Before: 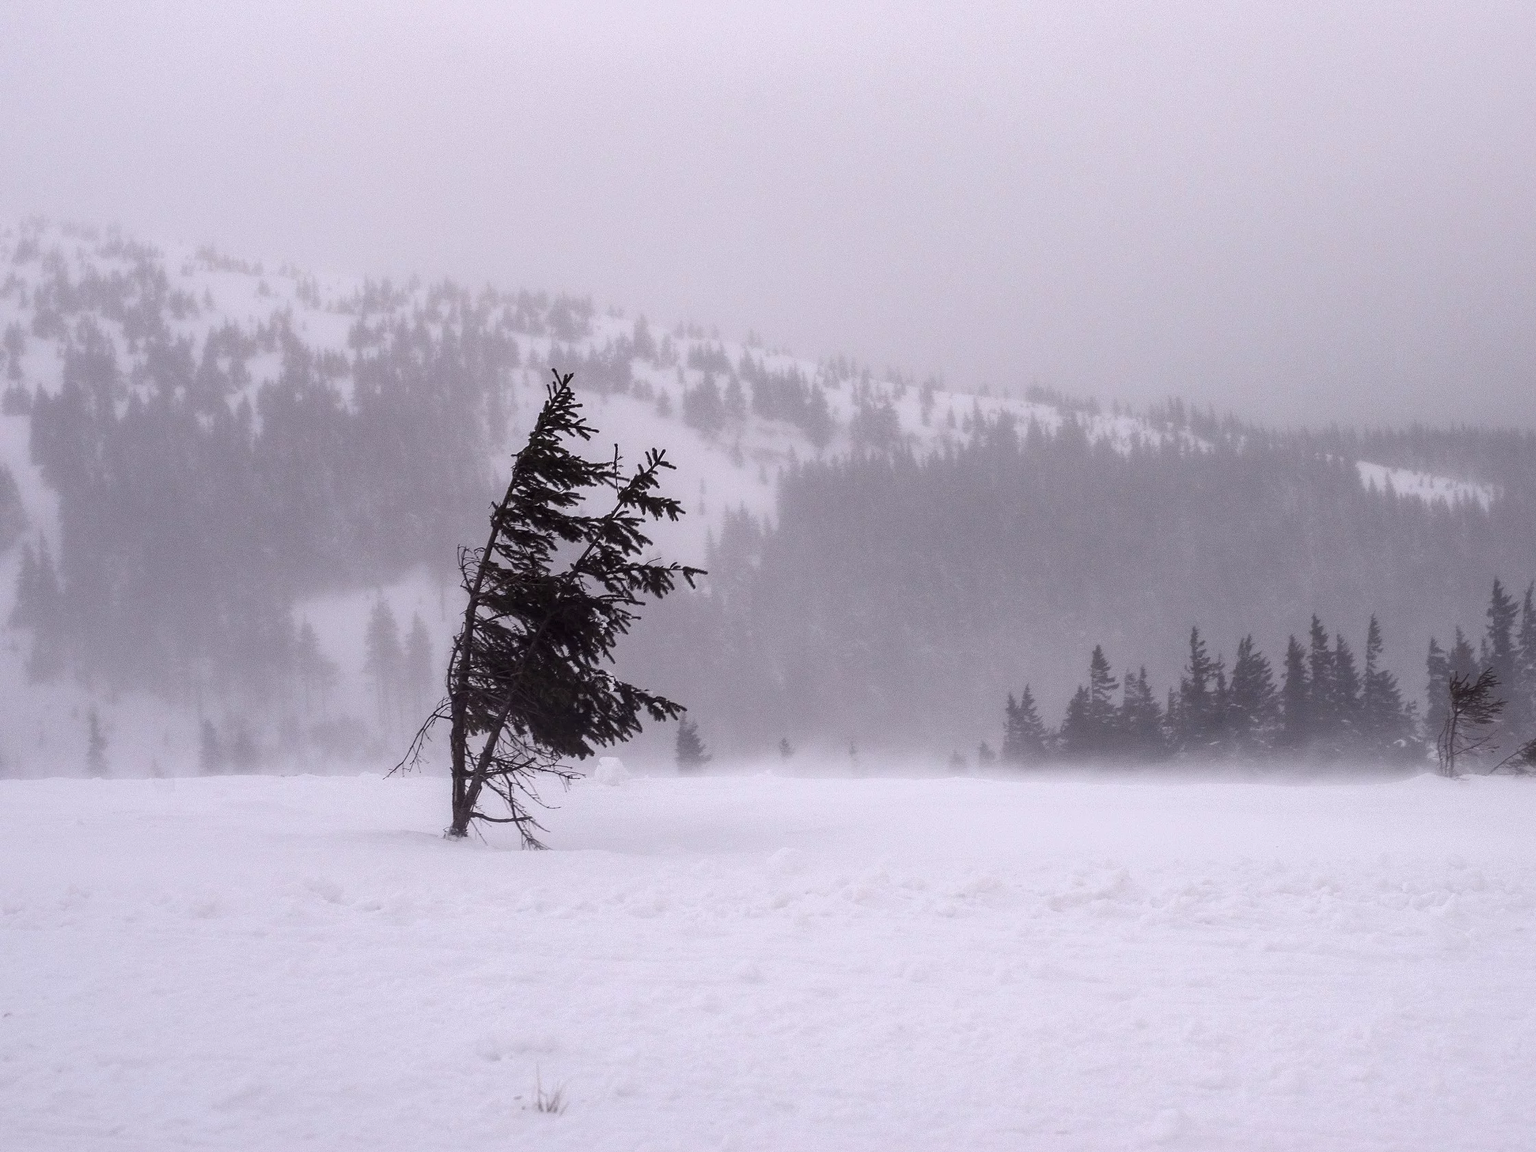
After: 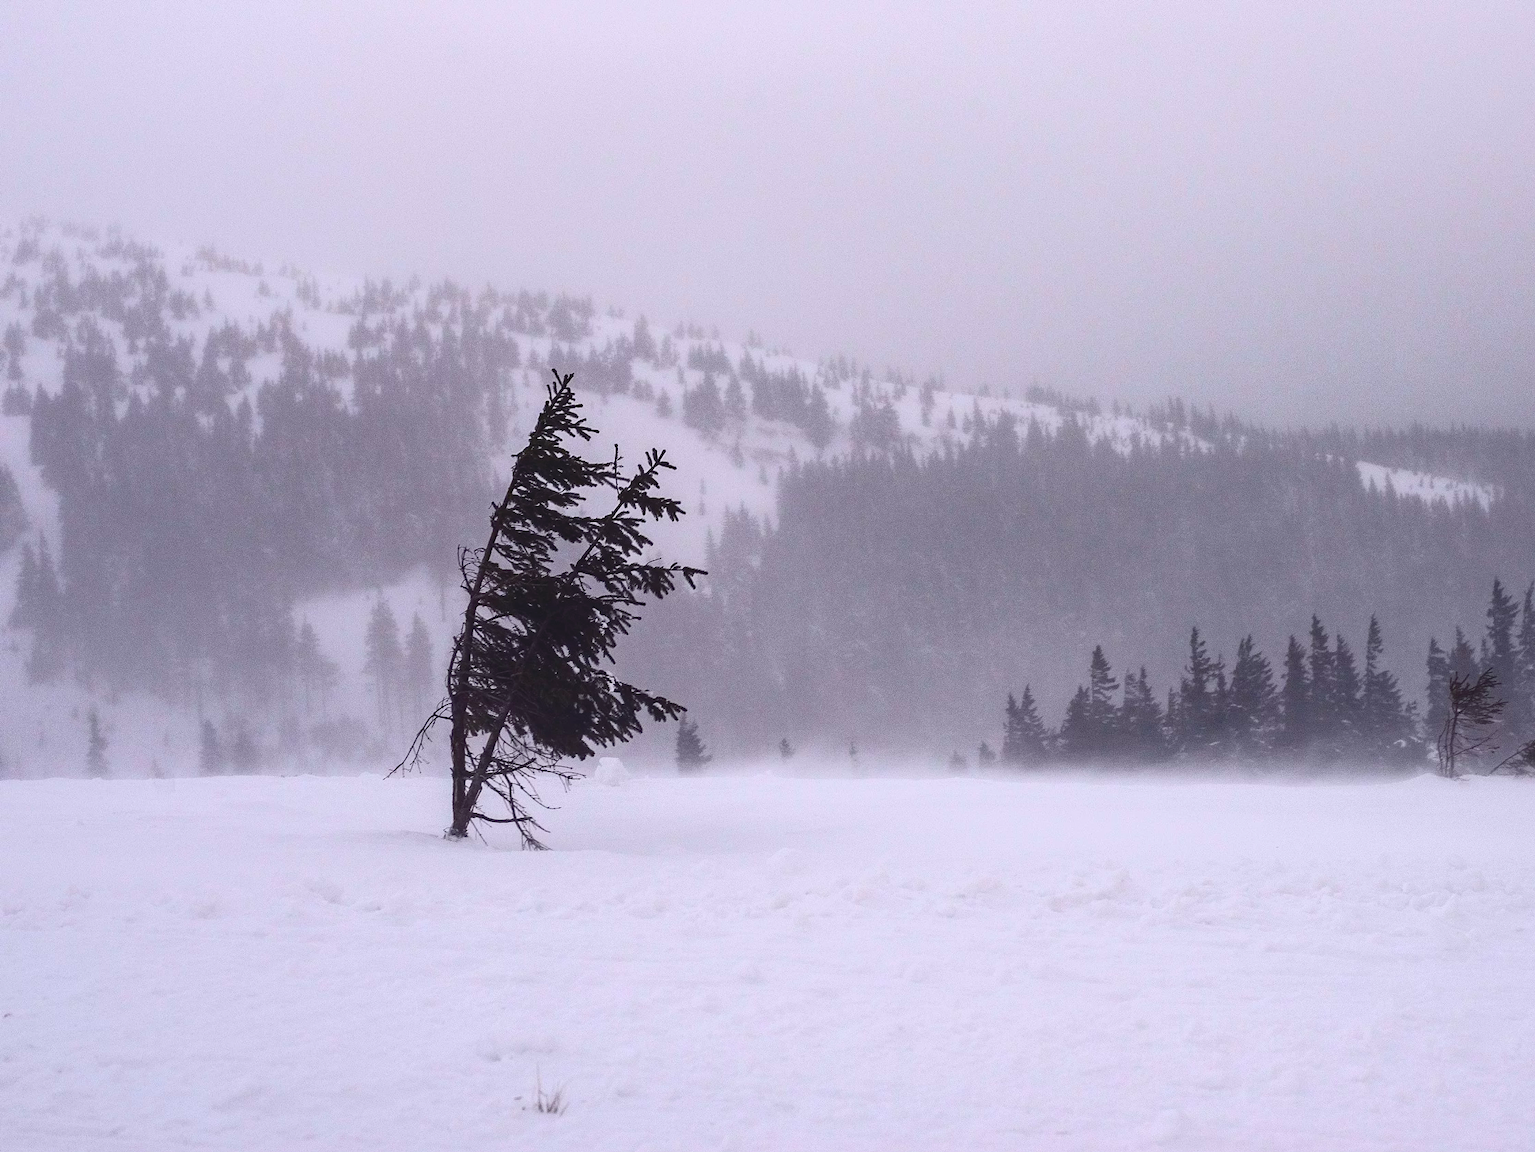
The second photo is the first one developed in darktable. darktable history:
haze removal: strength 0.29, distance 0.25, compatibility mode true, adaptive false
tone curve: curves: ch0 [(0, 0.084) (0.155, 0.169) (0.46, 0.466) (0.751, 0.788) (1, 0.961)]; ch1 [(0, 0) (0.43, 0.408) (0.476, 0.469) (0.505, 0.503) (0.553, 0.563) (0.592, 0.581) (0.631, 0.625) (1, 1)]; ch2 [(0, 0) (0.505, 0.495) (0.55, 0.557) (0.583, 0.573) (1, 1)], color space Lab, independent channels, preserve colors none
